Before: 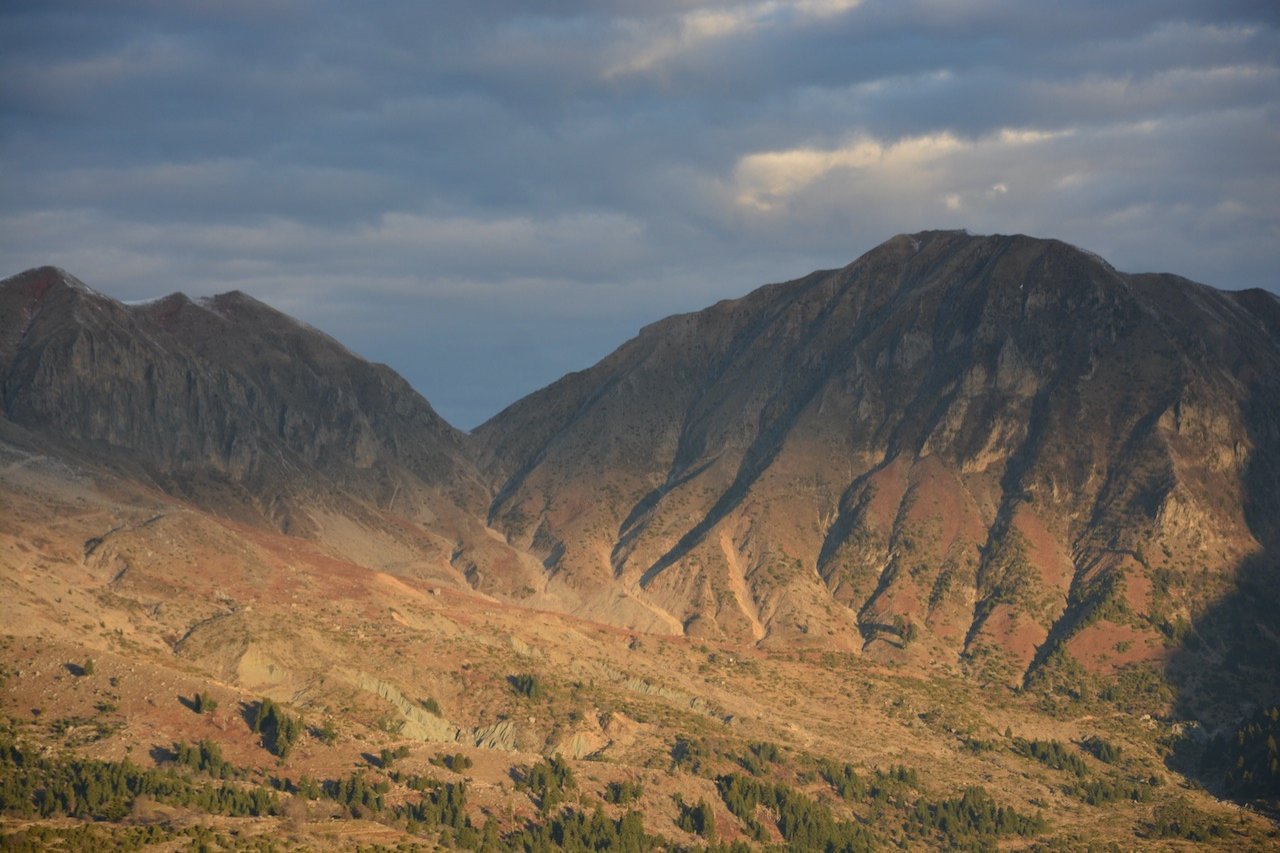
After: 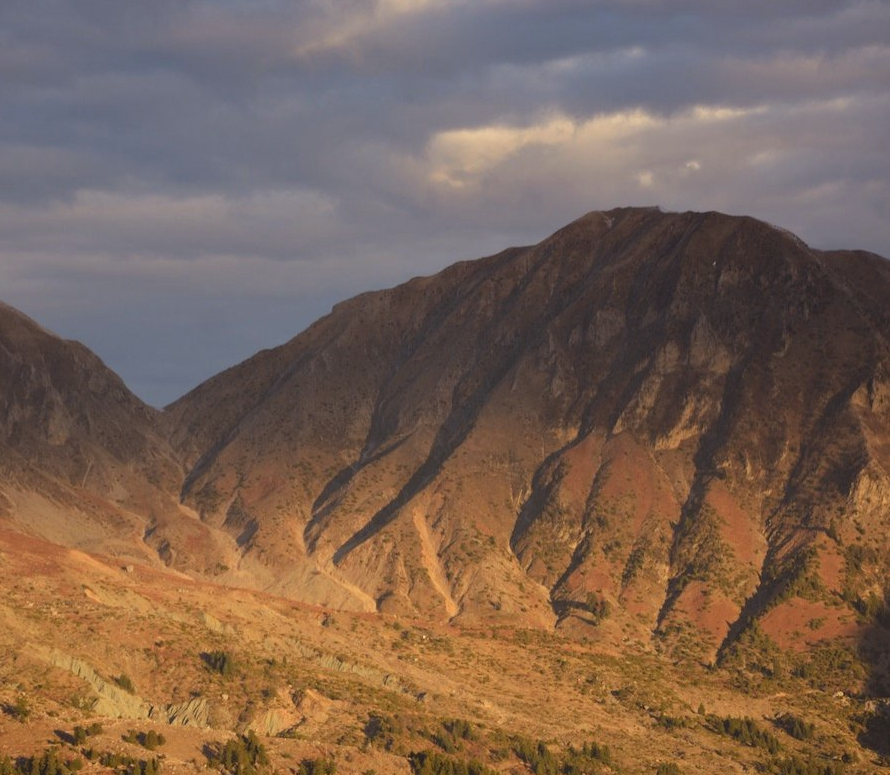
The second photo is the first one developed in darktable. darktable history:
crop and rotate: left 24.034%, top 2.838%, right 6.406%, bottom 6.299%
rgb levels: mode RGB, independent channels, levels [[0, 0.5, 1], [0, 0.521, 1], [0, 0.536, 1]]
